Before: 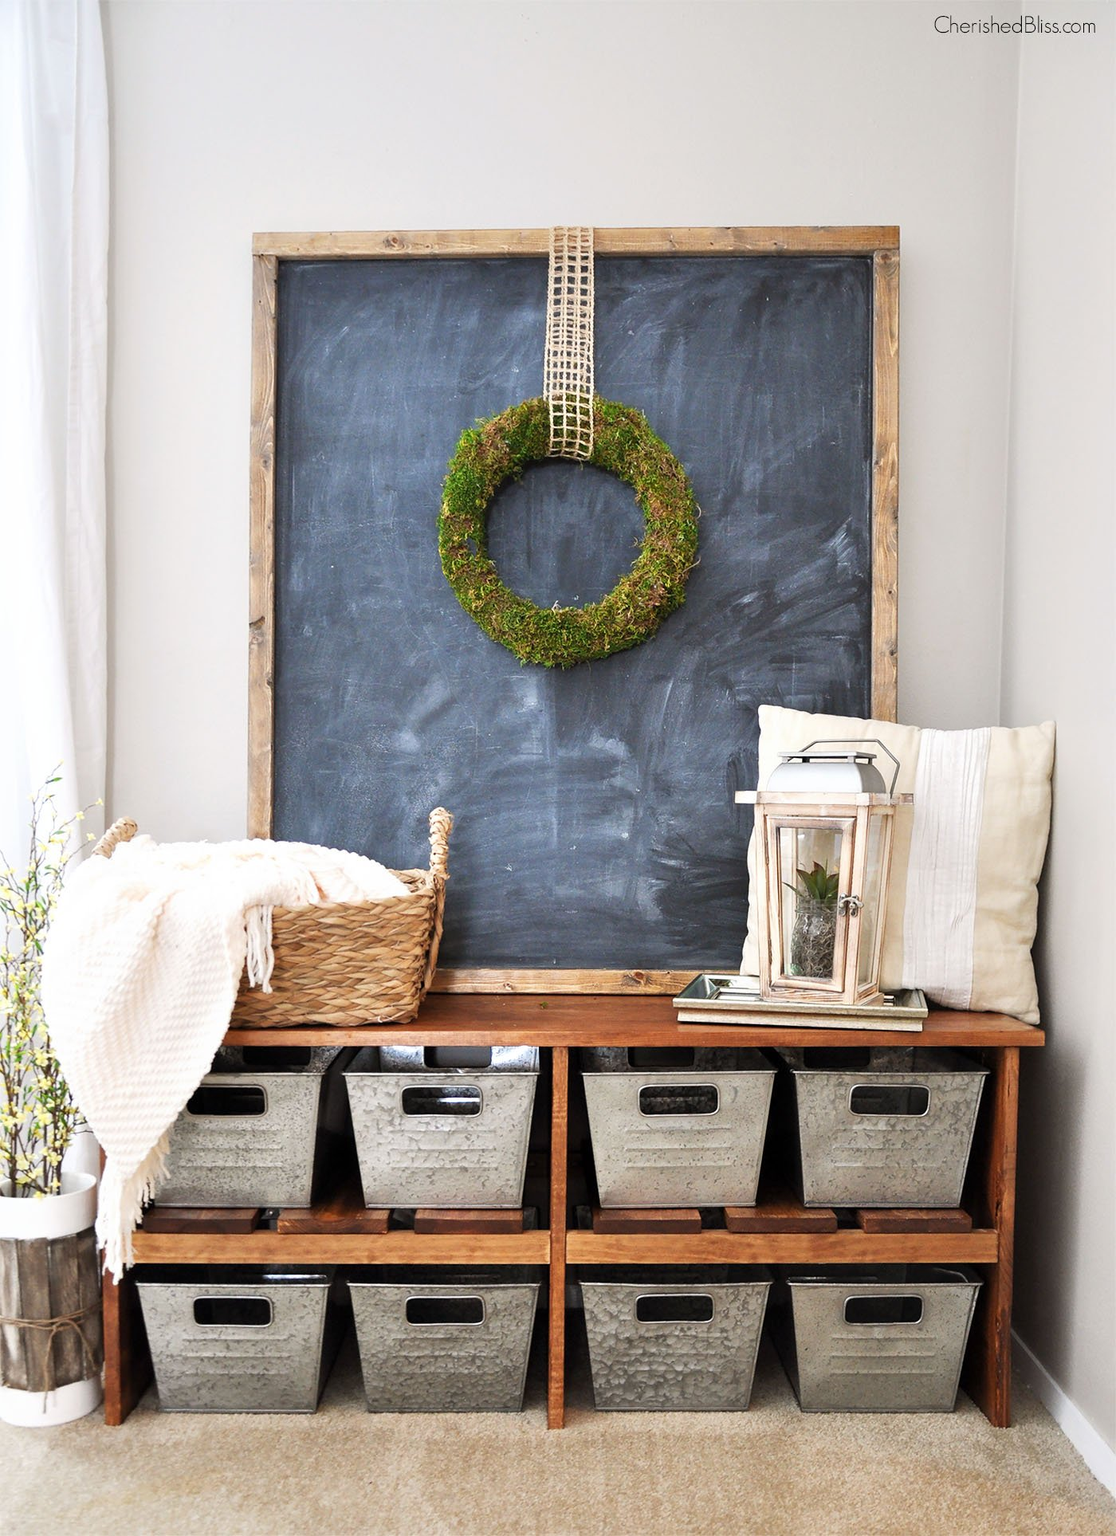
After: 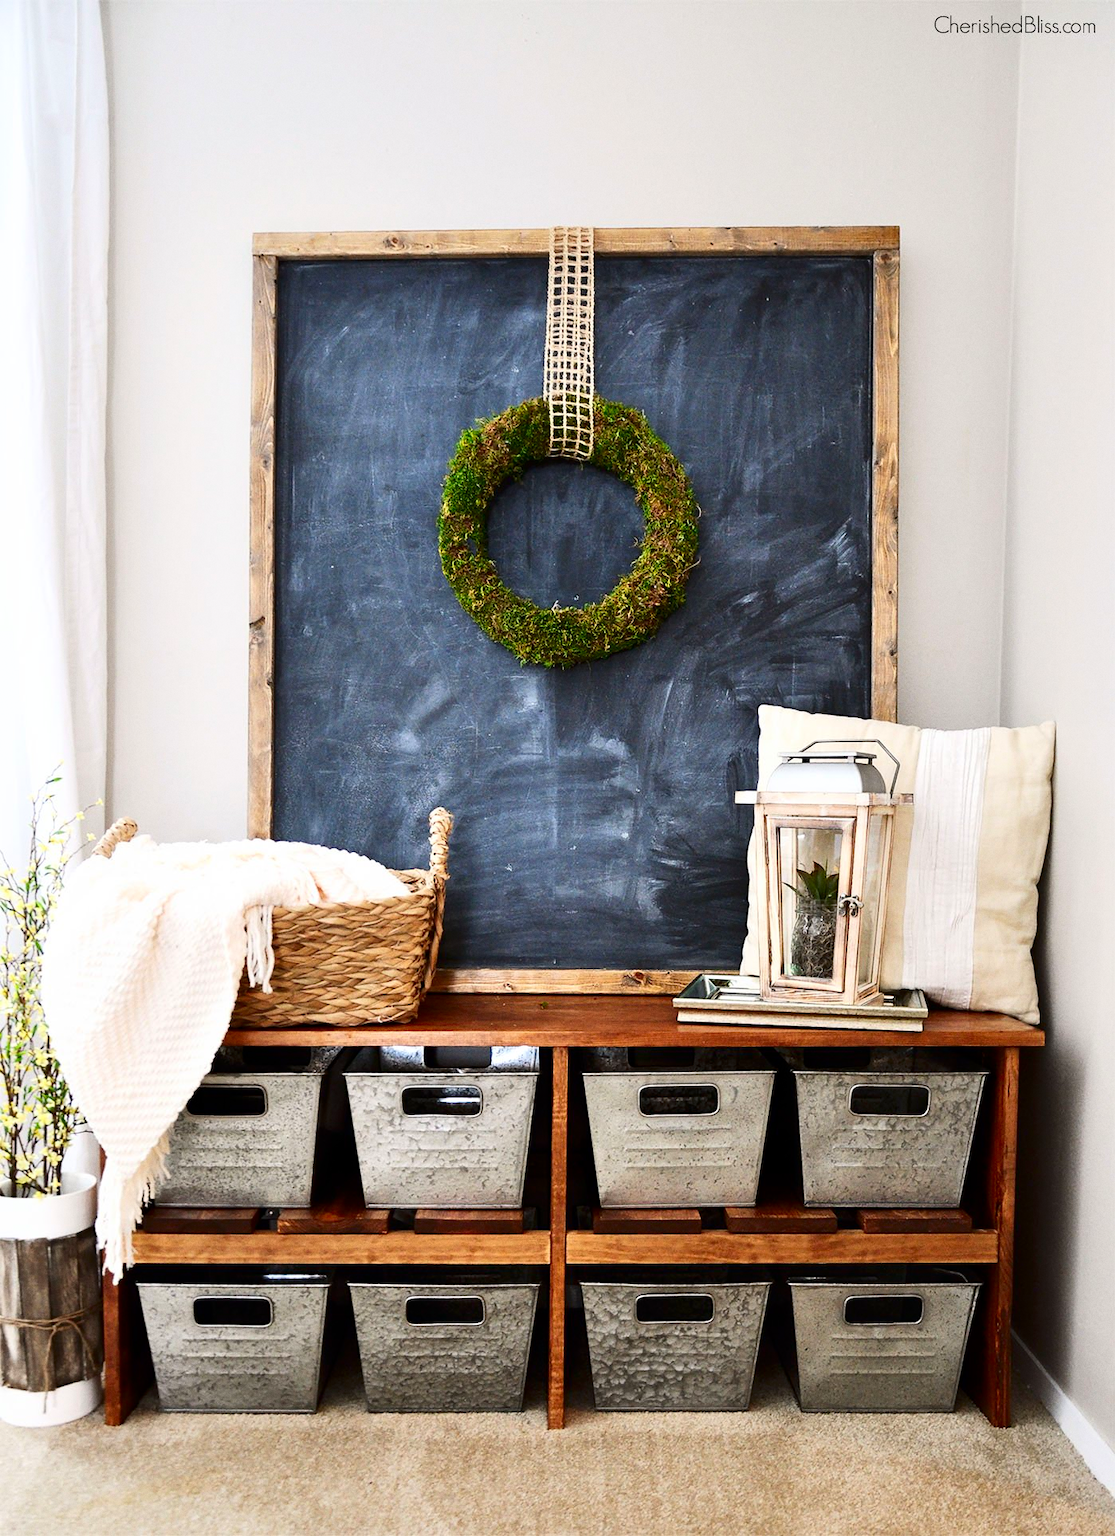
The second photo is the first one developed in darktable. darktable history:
grain: coarseness 0.09 ISO, strength 16.61%
color balance rgb: on, module defaults
contrast brightness saturation: contrast 0.21, brightness -0.11, saturation 0.21
